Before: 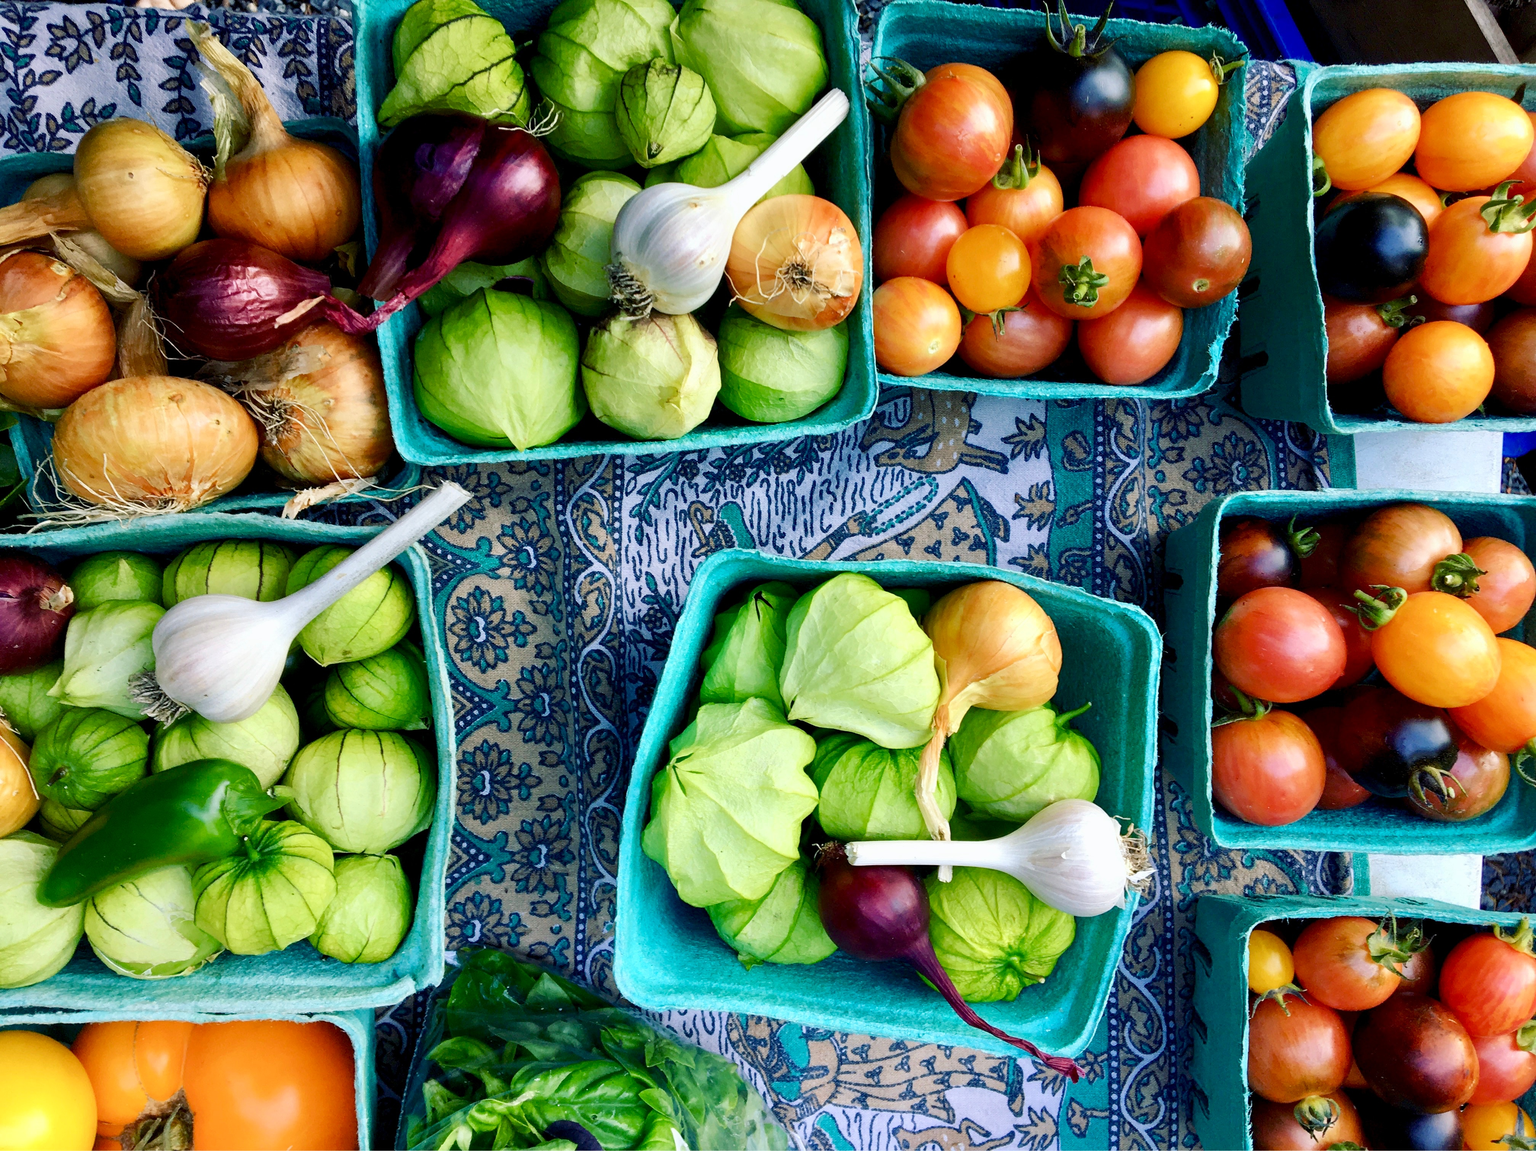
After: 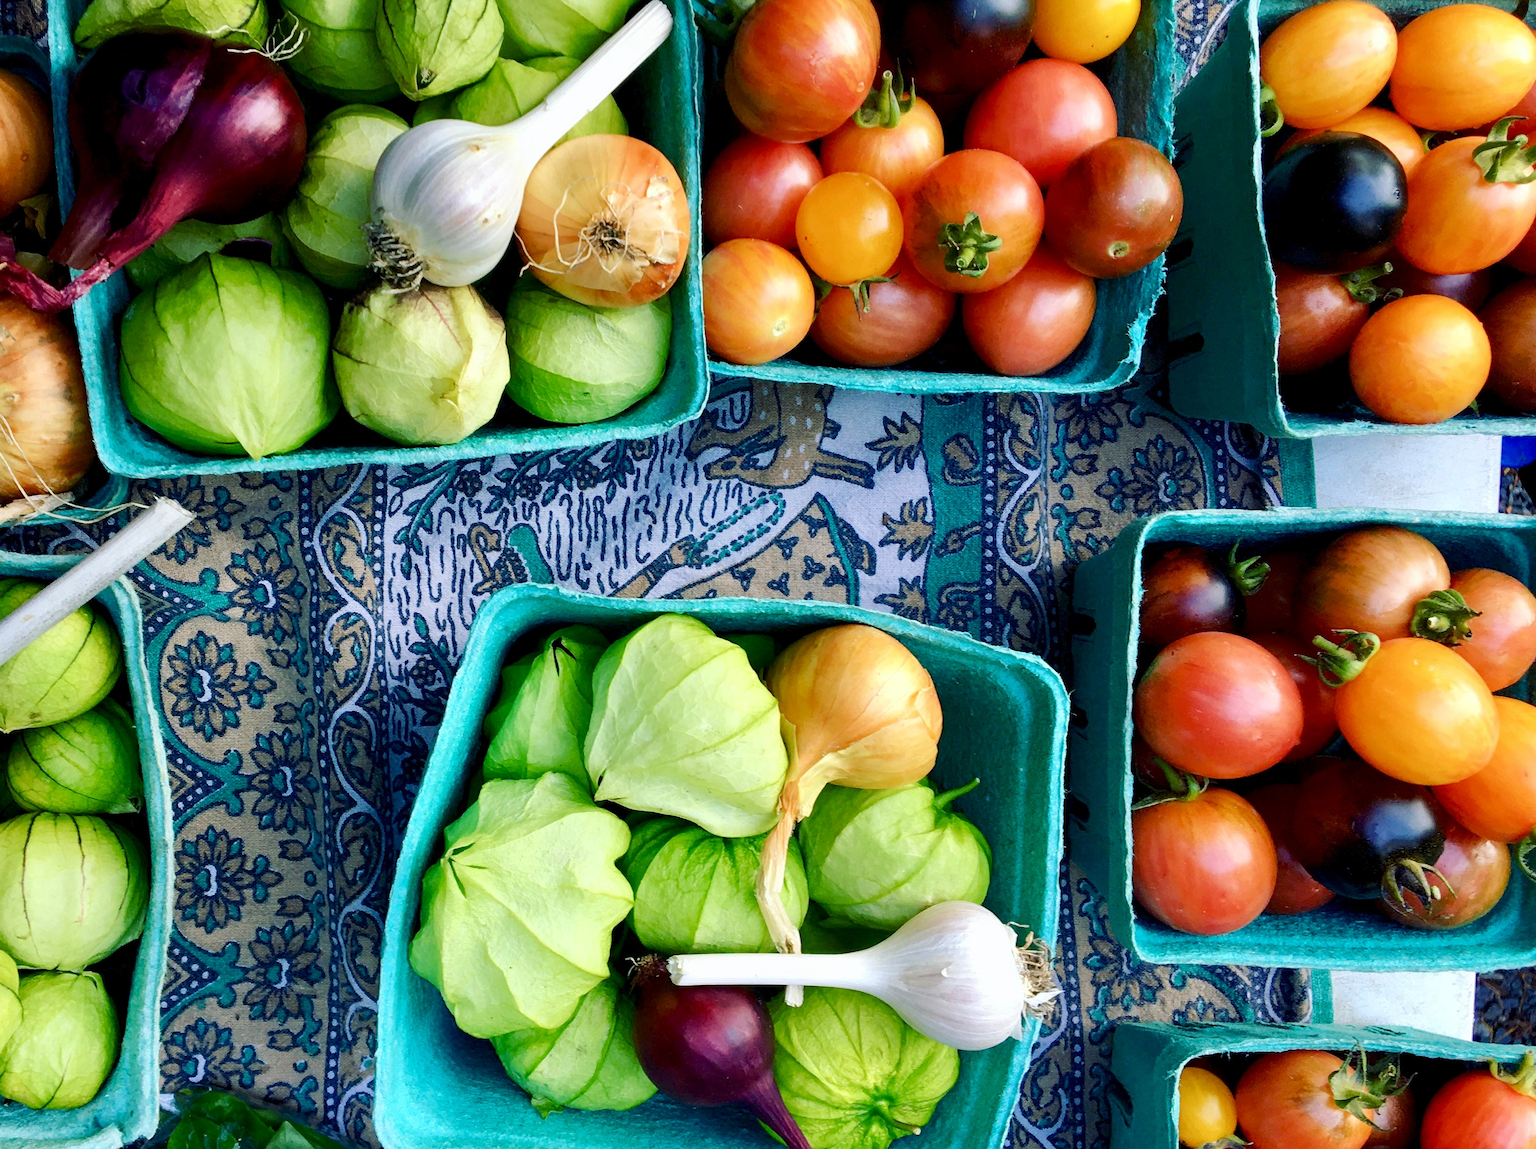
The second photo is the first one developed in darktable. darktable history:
tone equalizer: edges refinement/feathering 500, mask exposure compensation -1.57 EV, preserve details no
crop and rotate: left 20.802%, top 7.728%, right 0.341%, bottom 13.475%
